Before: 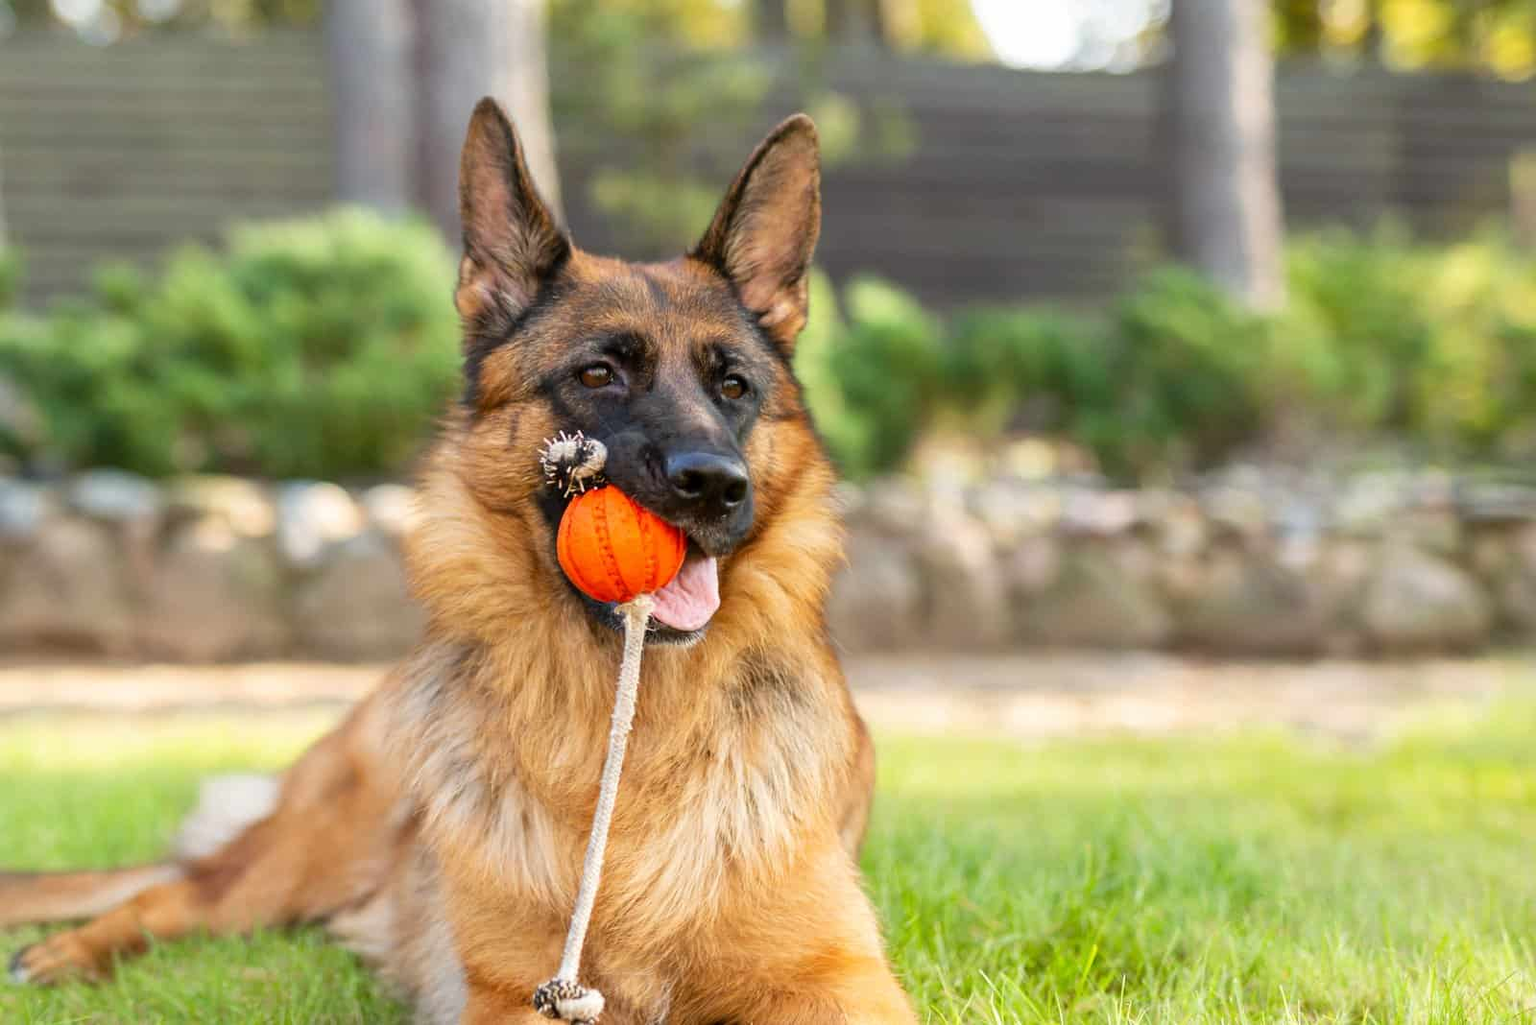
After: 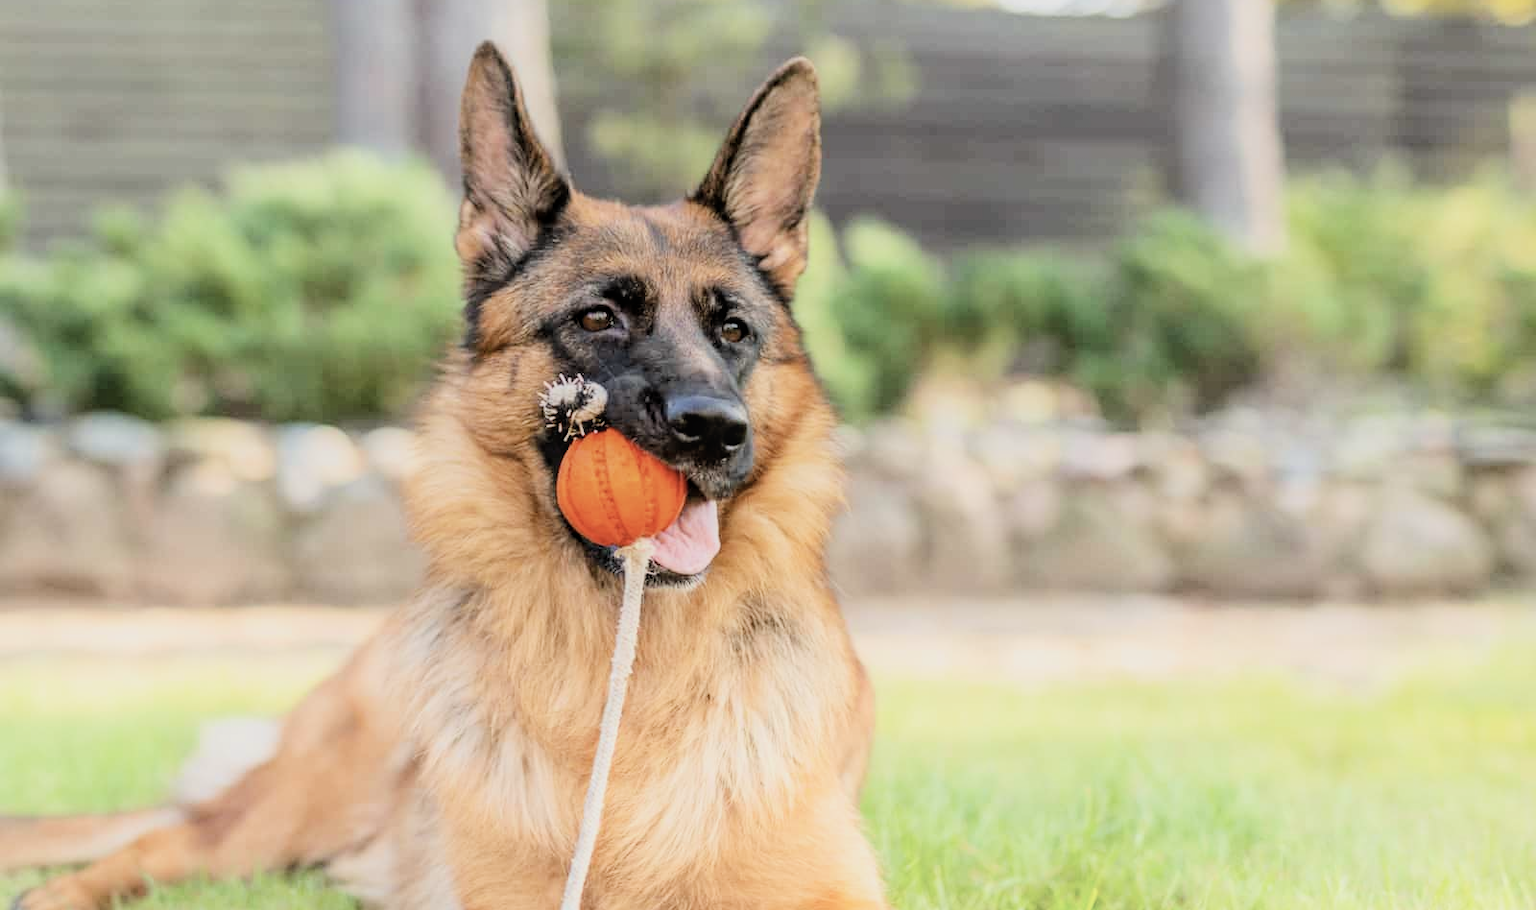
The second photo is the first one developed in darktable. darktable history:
contrast brightness saturation: contrast 0.1, saturation -0.3
exposure: black level correction 0, exposure 0.7 EV, compensate exposure bias true, compensate highlight preservation false
filmic rgb: black relative exposure -6.15 EV, white relative exposure 6.96 EV, hardness 2.23, color science v6 (2022)
crop and rotate: top 5.609%, bottom 5.609%
shadows and highlights: shadows -23.08, highlights 46.15, soften with gaussian
local contrast: detail 115%
